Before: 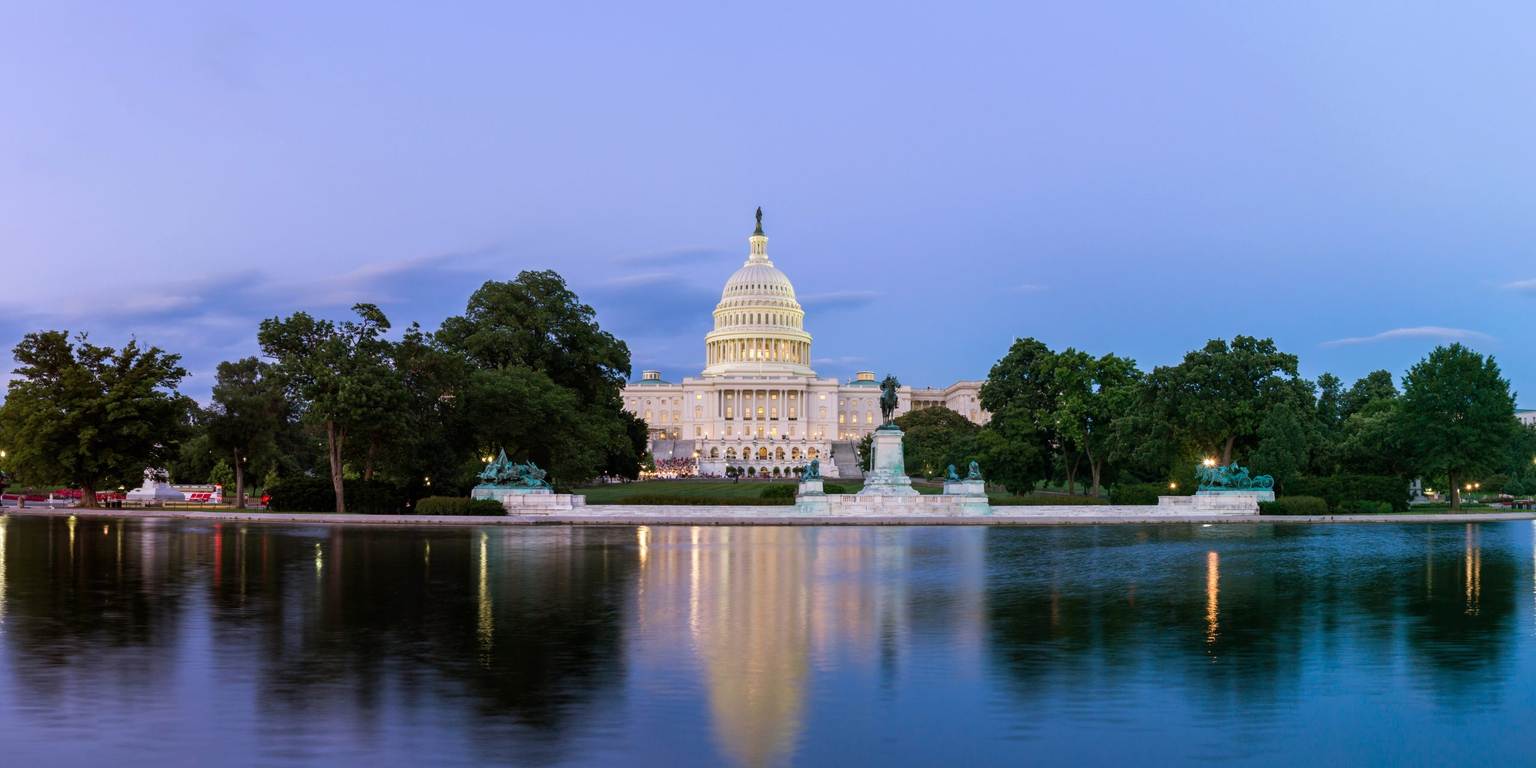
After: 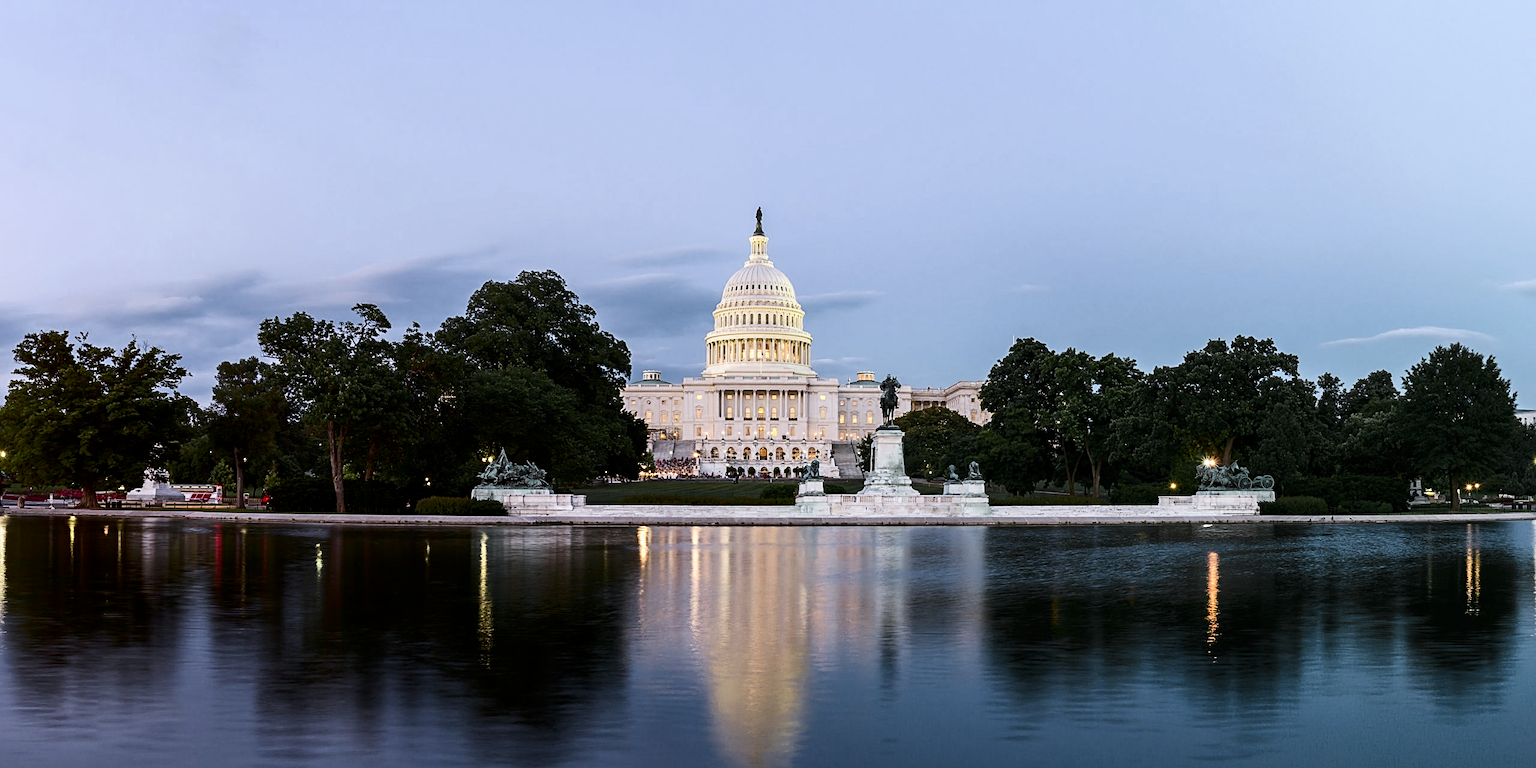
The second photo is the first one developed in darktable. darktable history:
contrast brightness saturation: contrast 0.291
exposure: black level correction 0.001, compensate highlight preservation false
color zones: curves: ch0 [(0.035, 0.242) (0.25, 0.5) (0.384, 0.214) (0.488, 0.255) (0.75, 0.5)]; ch1 [(0.063, 0.379) (0.25, 0.5) (0.354, 0.201) (0.489, 0.085) (0.729, 0.271)]; ch2 [(0.25, 0.5) (0.38, 0.517) (0.442, 0.51) (0.735, 0.456)]
sharpen: amount 0.748
